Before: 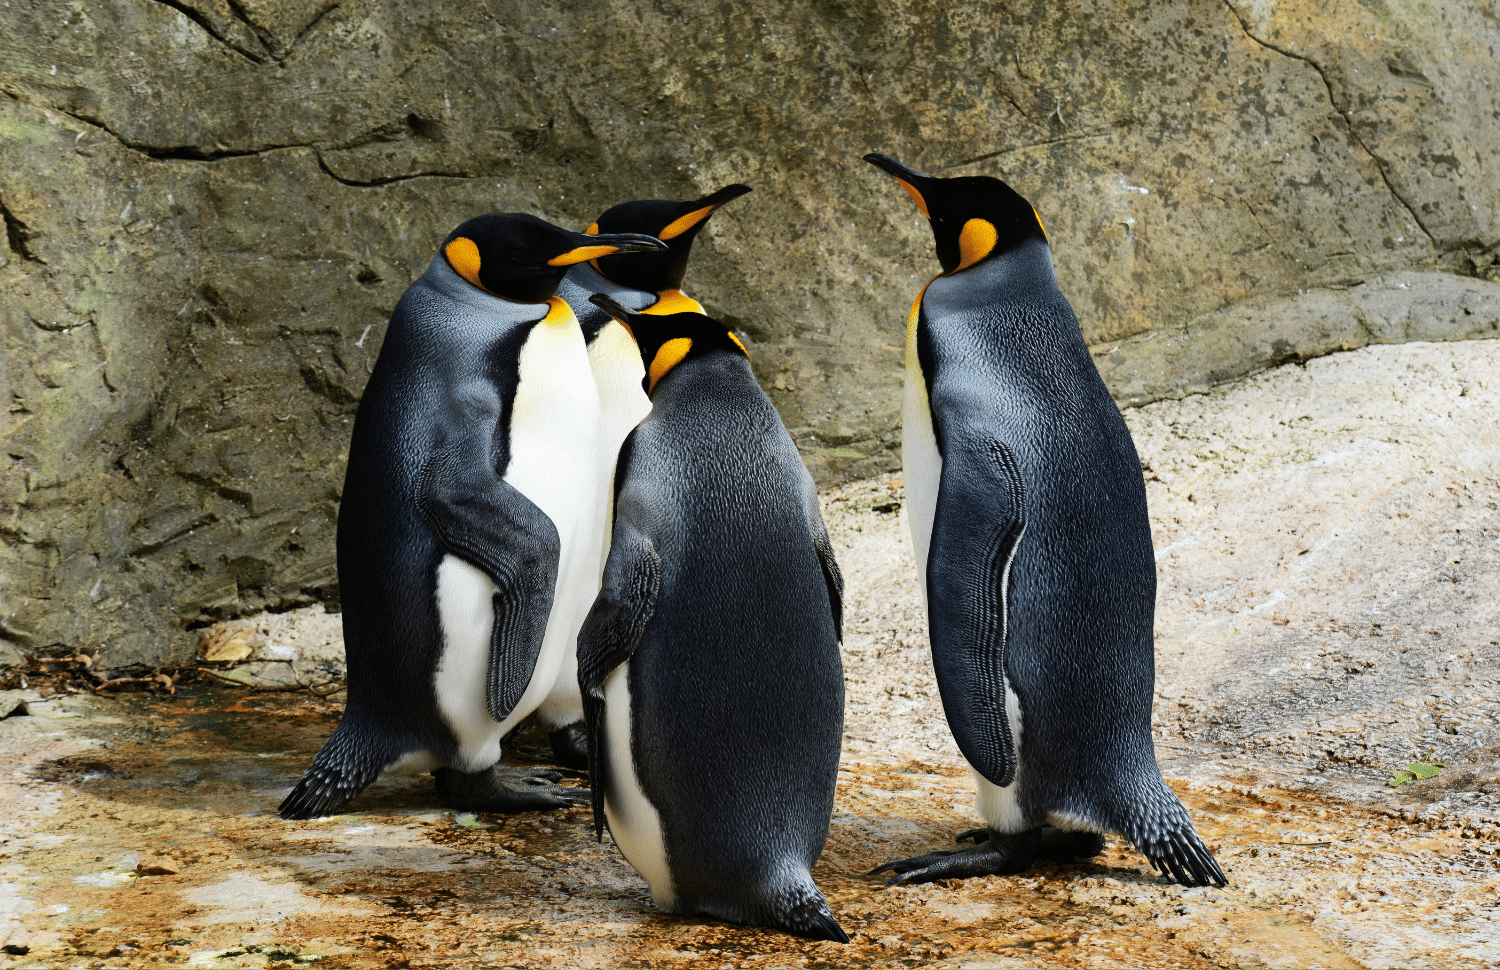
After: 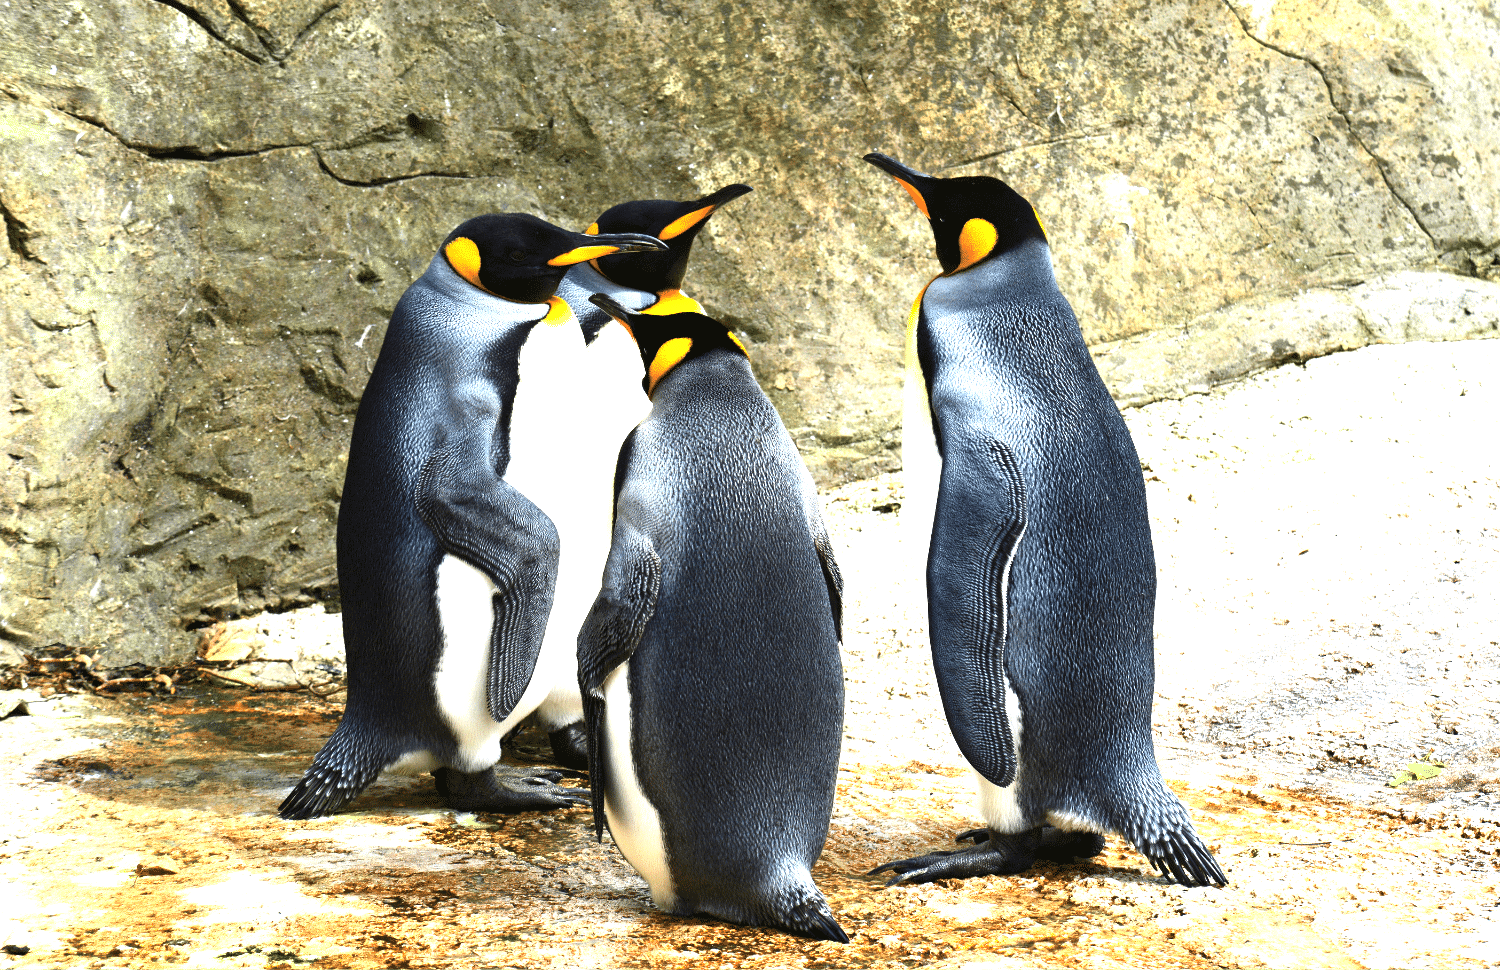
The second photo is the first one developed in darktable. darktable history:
exposure: black level correction 0, exposure 1.582 EV, compensate highlight preservation false
